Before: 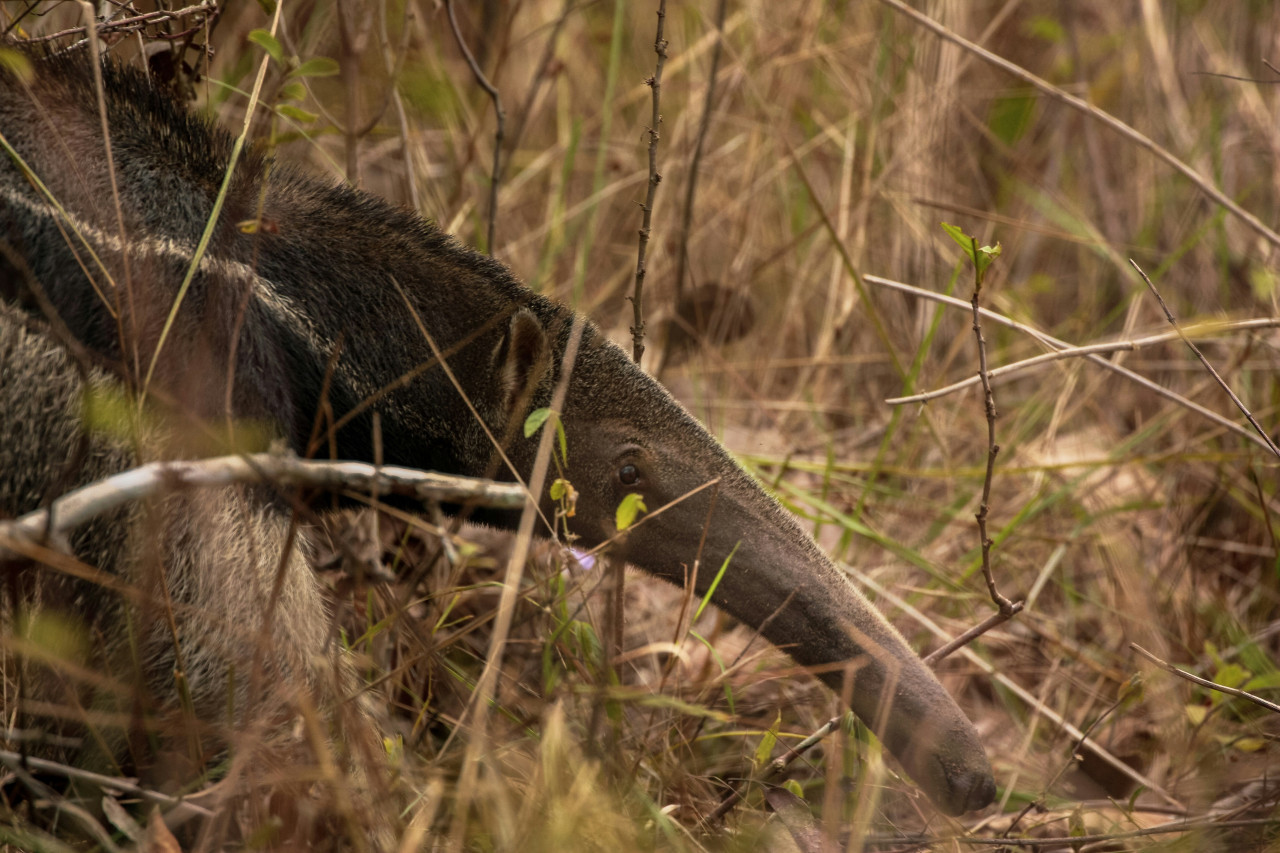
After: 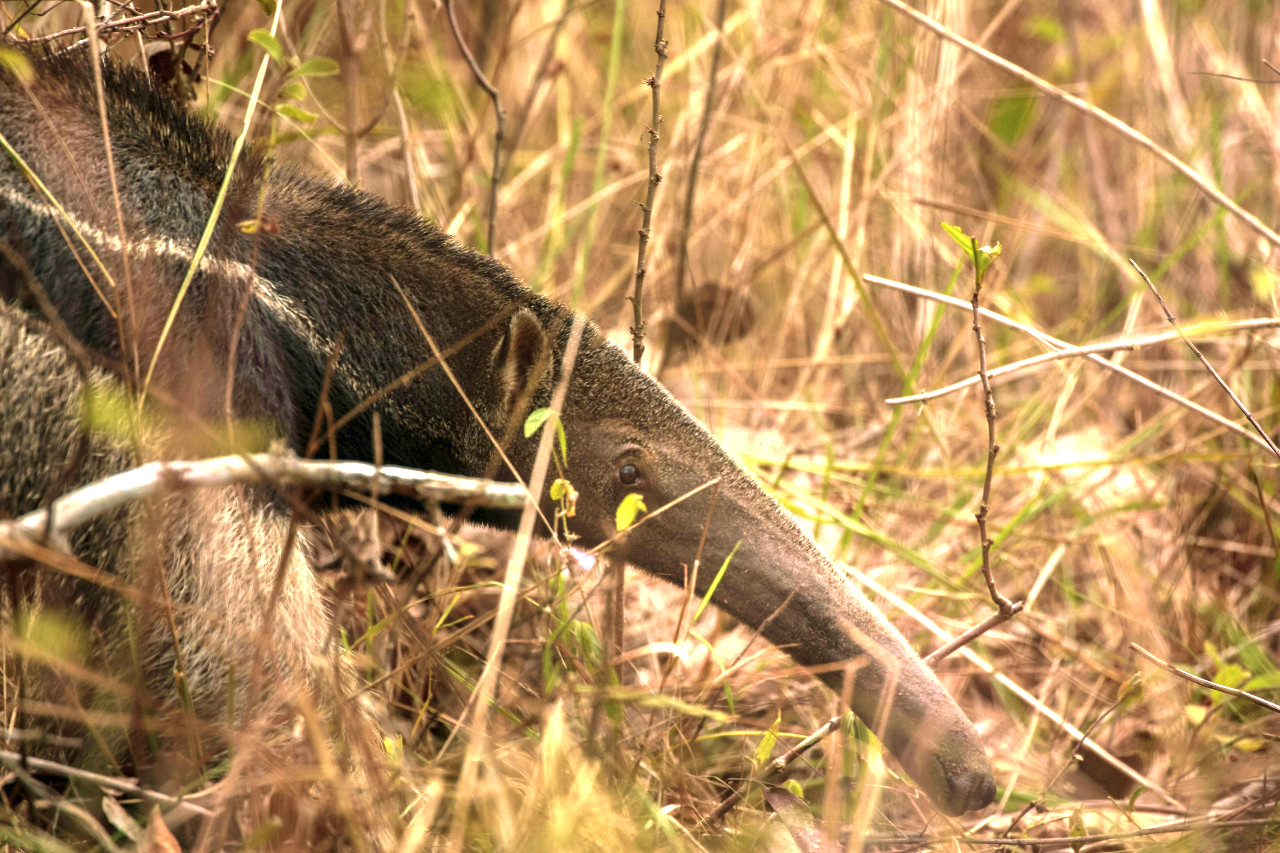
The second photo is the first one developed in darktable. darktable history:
exposure: black level correction 0, exposure 1.54 EV, compensate exposure bias true, compensate highlight preservation false
velvia: on, module defaults
